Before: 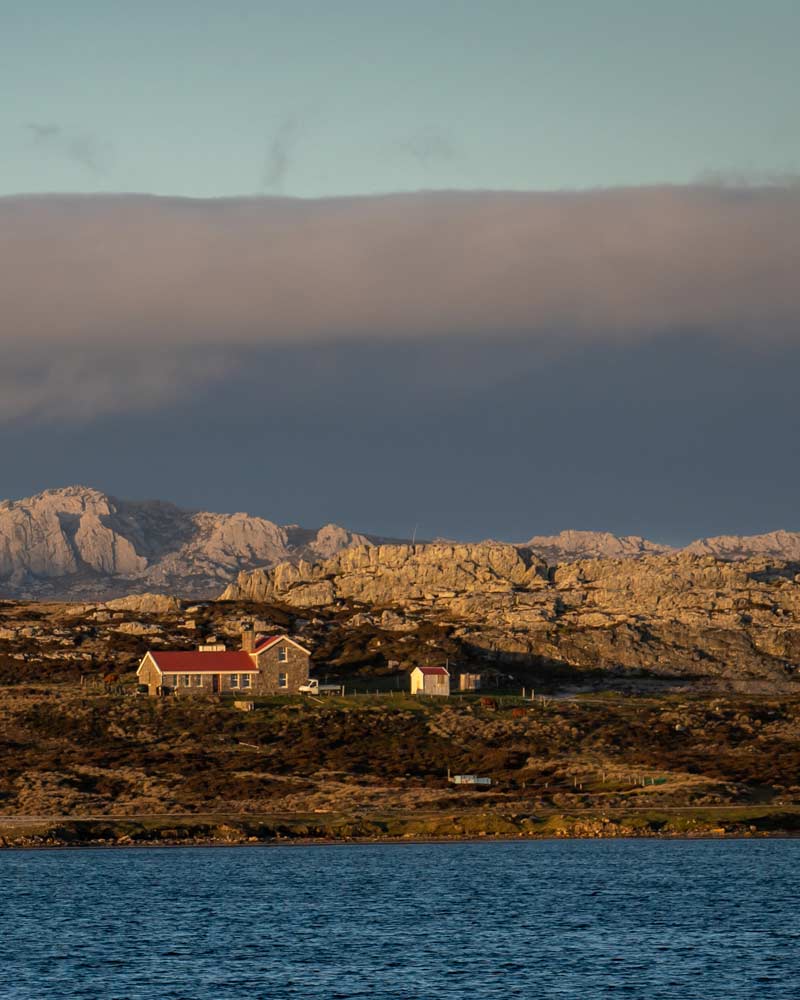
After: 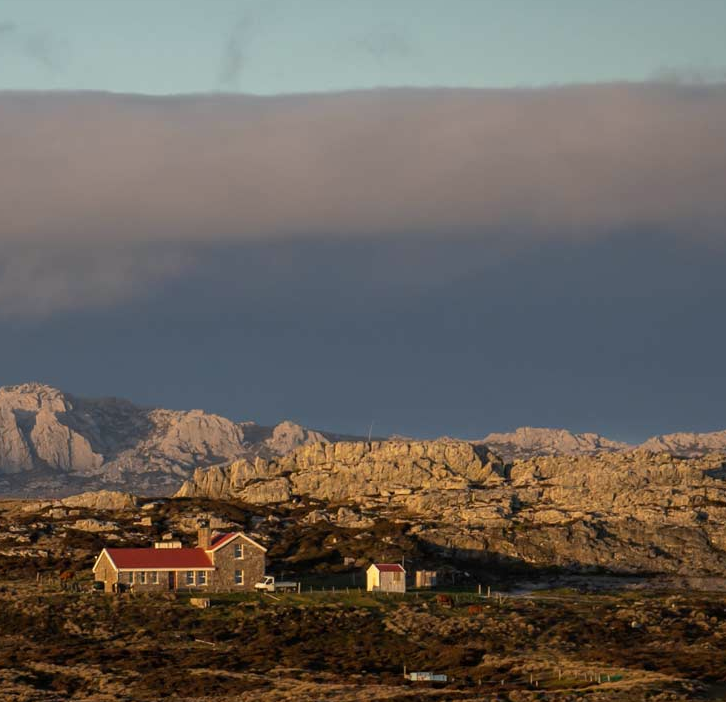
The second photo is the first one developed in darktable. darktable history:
crop: left 5.596%, top 10.314%, right 3.534%, bottom 19.395%
white balance: red 0.988, blue 1.017
